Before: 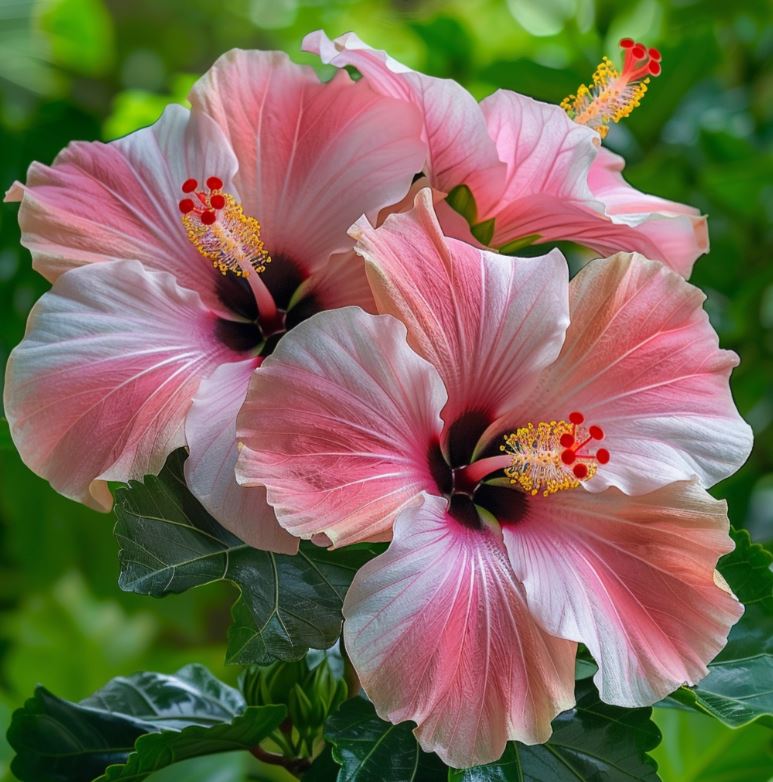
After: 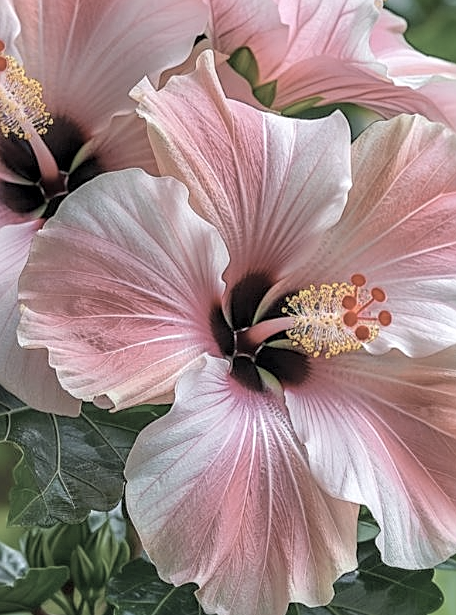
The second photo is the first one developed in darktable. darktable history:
local contrast: detail 130%
sharpen: on, module defaults
contrast brightness saturation: brightness 0.18, saturation -0.5
crop and rotate: left 28.256%, top 17.734%, right 12.656%, bottom 3.573%
